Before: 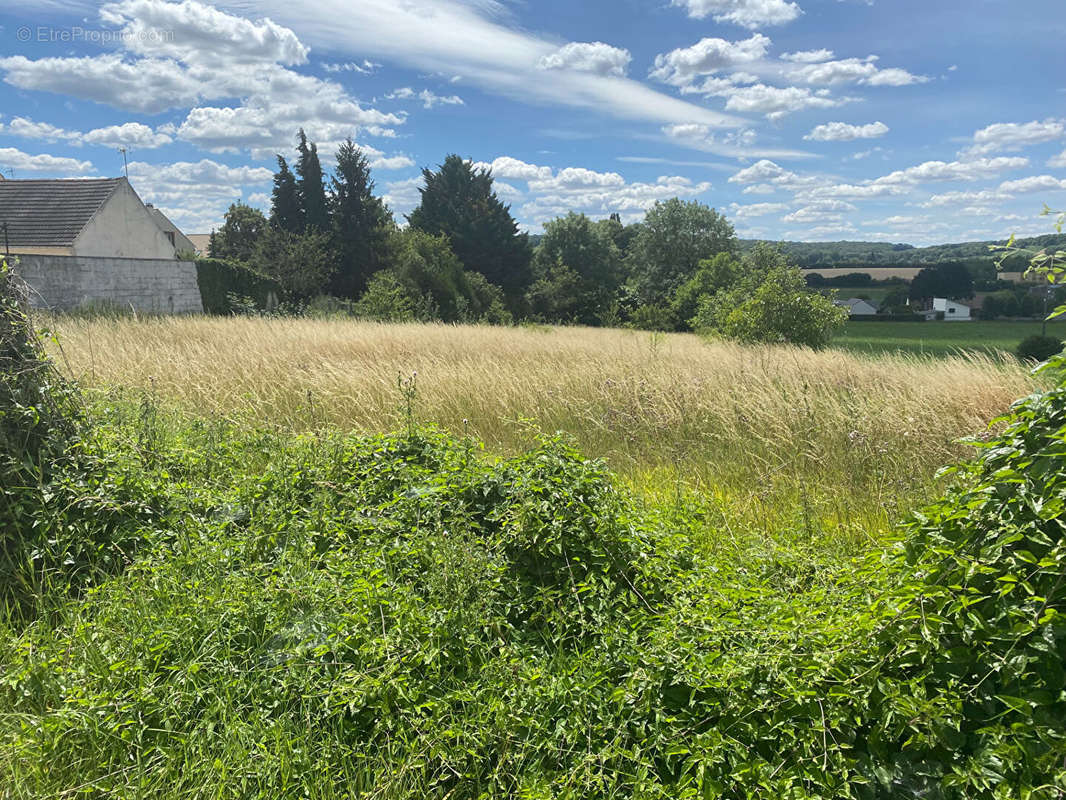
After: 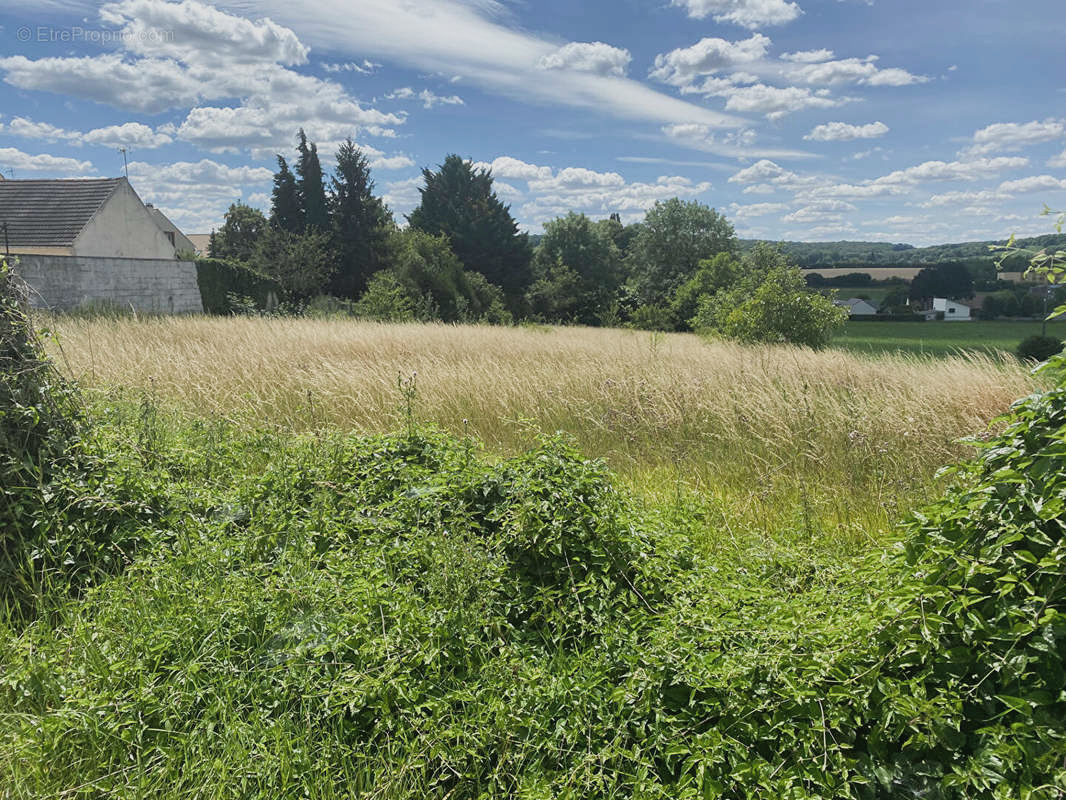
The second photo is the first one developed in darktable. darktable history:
filmic rgb: black relative exposure -8.02 EV, white relative exposure 3.92 EV, hardness 4.25, color science v4 (2020)
shadows and highlights: shadows 29.69, highlights -30.36, low approximation 0.01, soften with gaussian
tone curve: curves: ch0 [(0, 0.024) (0.119, 0.146) (0.474, 0.464) (0.718, 0.721) (0.817, 0.839) (1, 0.998)]; ch1 [(0, 0) (0.377, 0.416) (0.439, 0.451) (0.477, 0.477) (0.501, 0.503) (0.538, 0.544) (0.58, 0.602) (0.664, 0.676) (0.783, 0.804) (1, 1)]; ch2 [(0, 0) (0.38, 0.405) (0.463, 0.456) (0.498, 0.497) (0.524, 0.535) (0.578, 0.576) (0.648, 0.665) (1, 1)]
